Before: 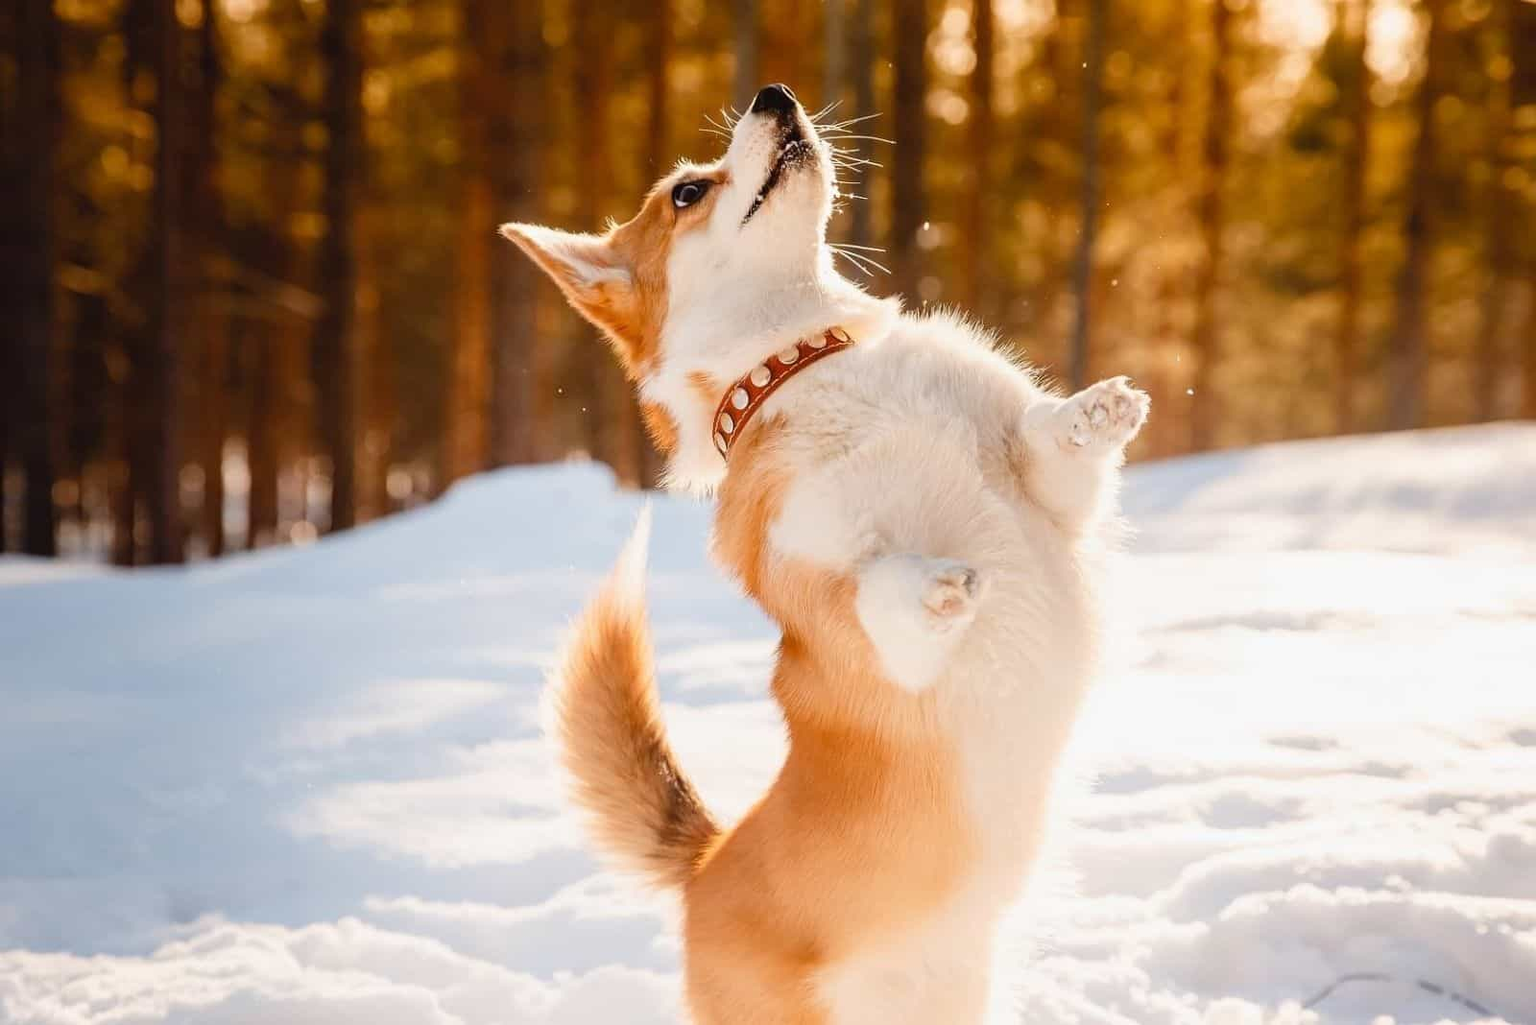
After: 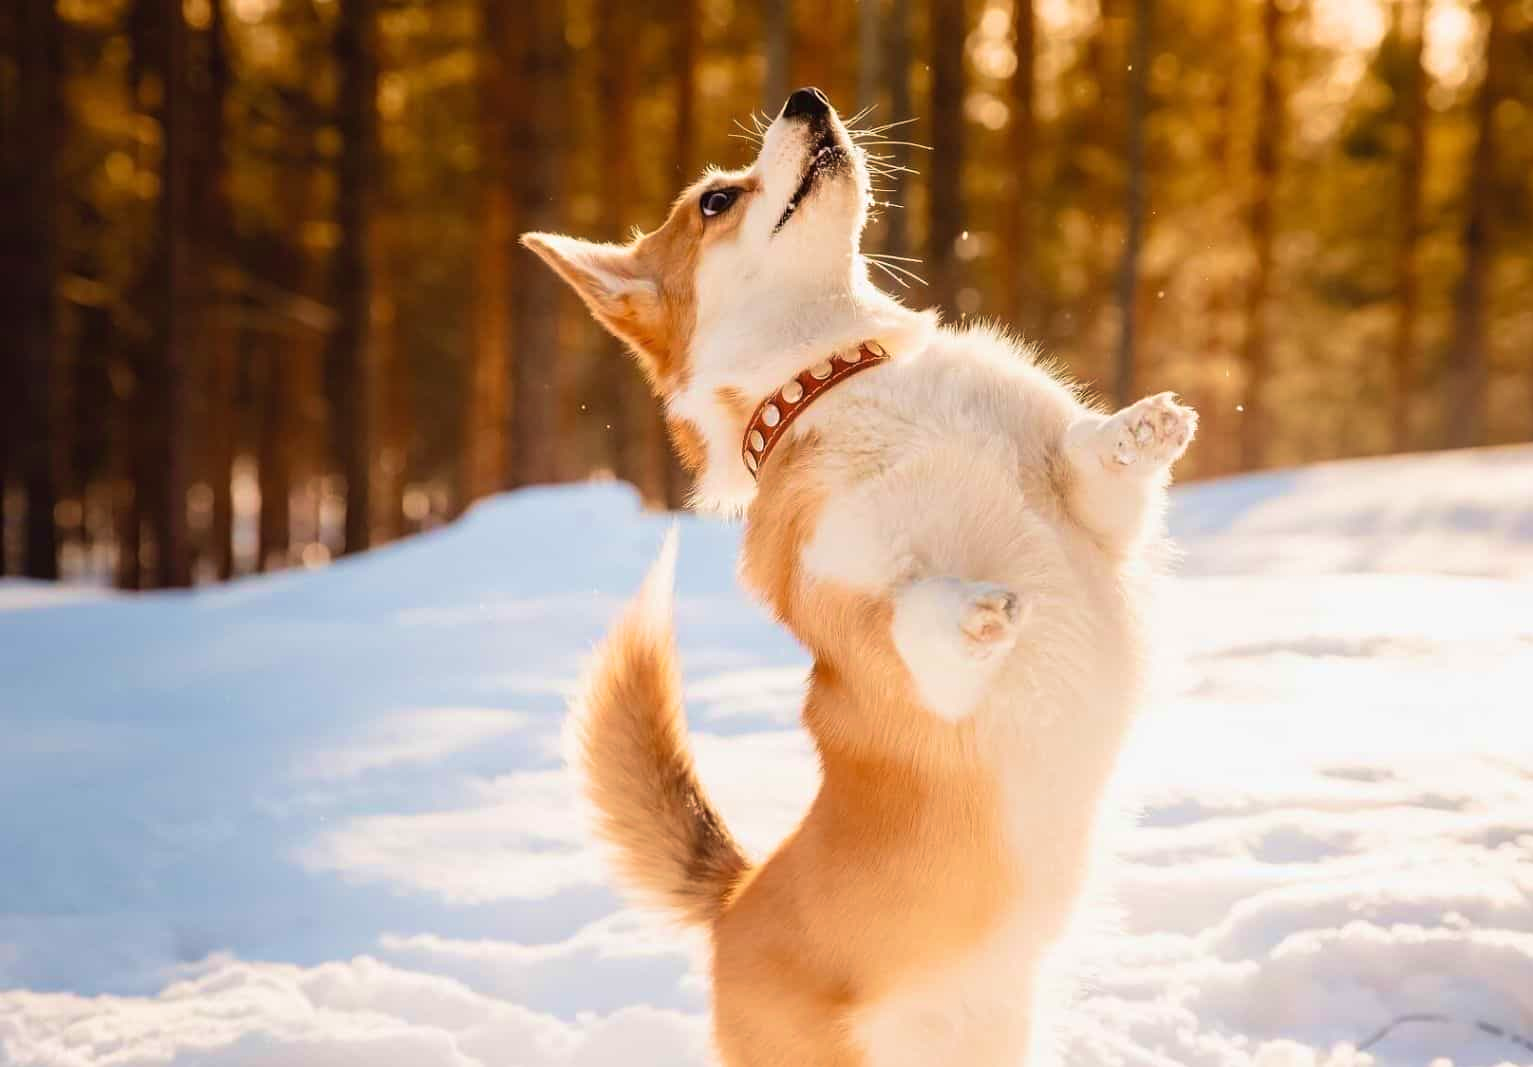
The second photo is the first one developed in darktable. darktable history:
crop: right 4.126%, bottom 0.031%
velvia: strength 45%
